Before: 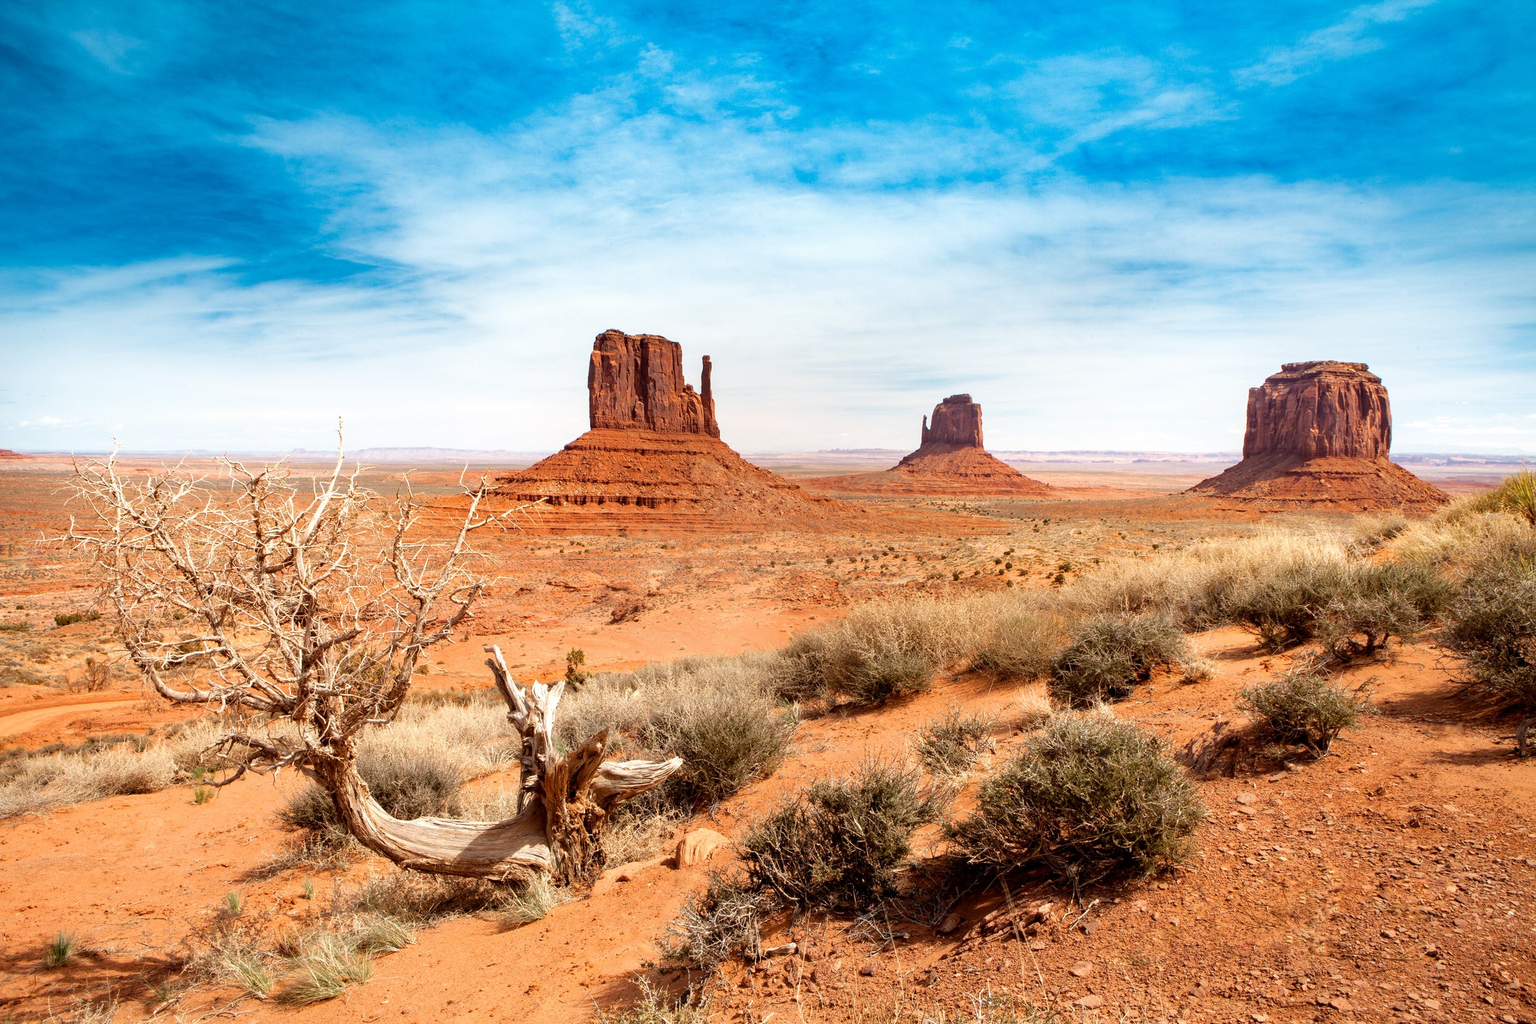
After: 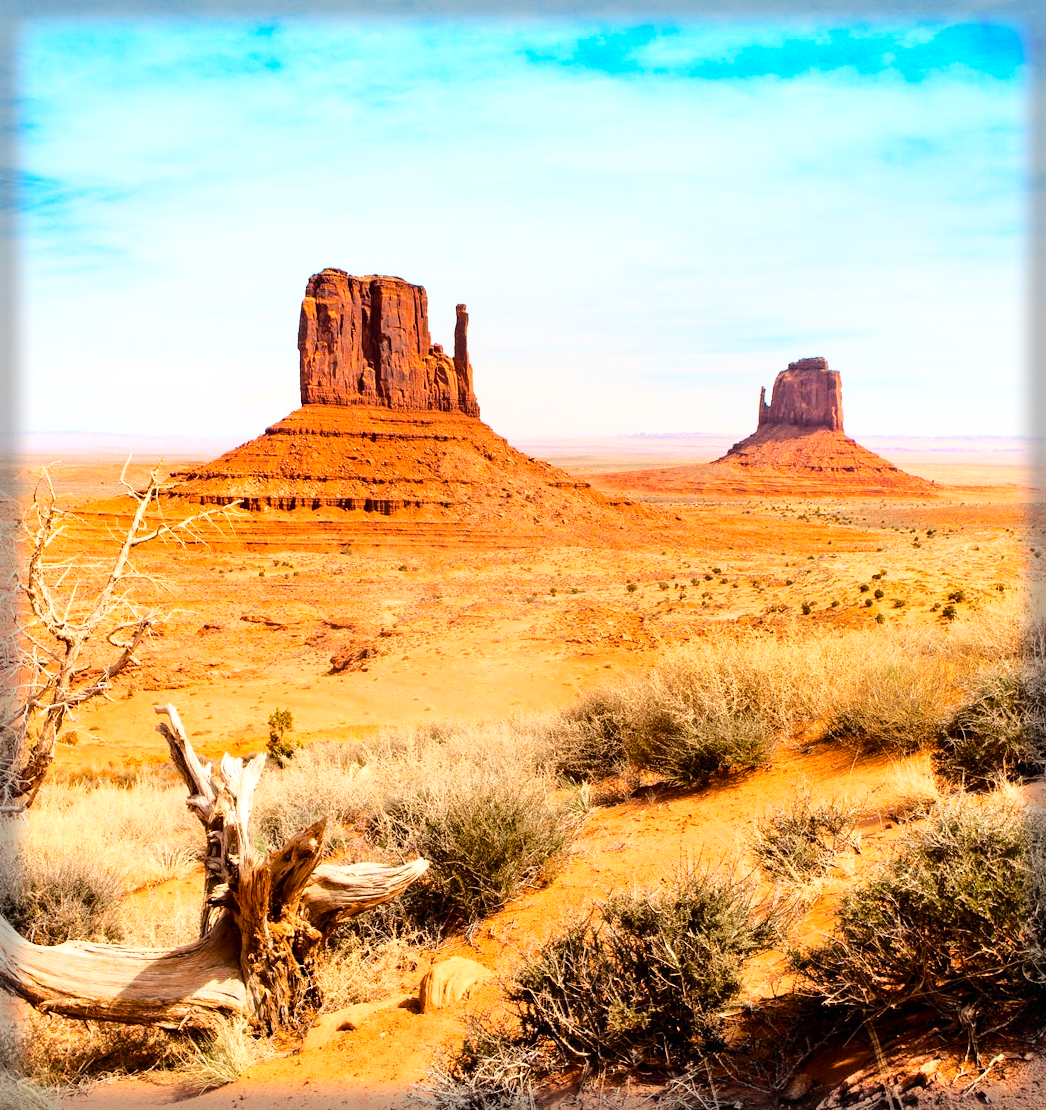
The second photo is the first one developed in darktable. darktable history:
vignetting: fall-off start 93.08%, fall-off radius 6.2%, automatic ratio true, width/height ratio 1.331, shape 0.047, dithering 8-bit output, unbound false
base curve: curves: ch0 [(0, 0) (0.028, 0.03) (0.121, 0.232) (0.46, 0.748) (0.859, 0.968) (1, 1)]
color balance rgb: power › hue 71.12°, perceptual saturation grading › global saturation 19.349%, global vibrance 20%
crop and rotate: angle 0.025°, left 24.249%, top 13.252%, right 26.38%, bottom 8.172%
